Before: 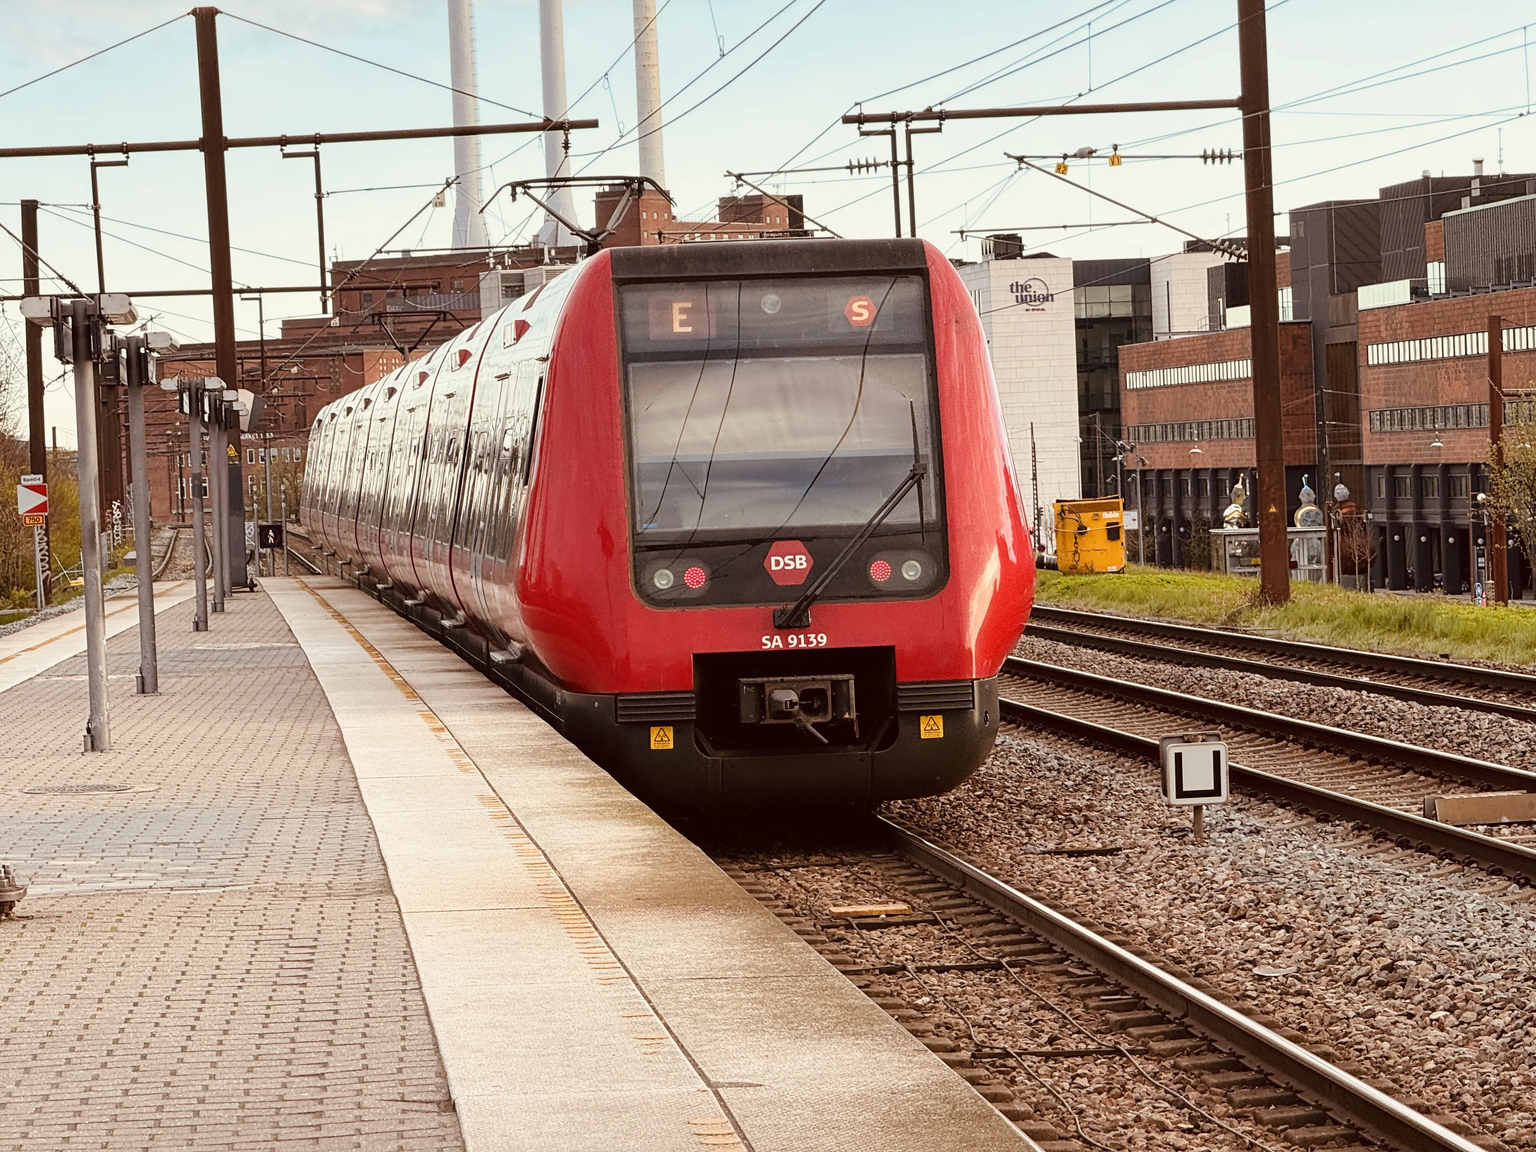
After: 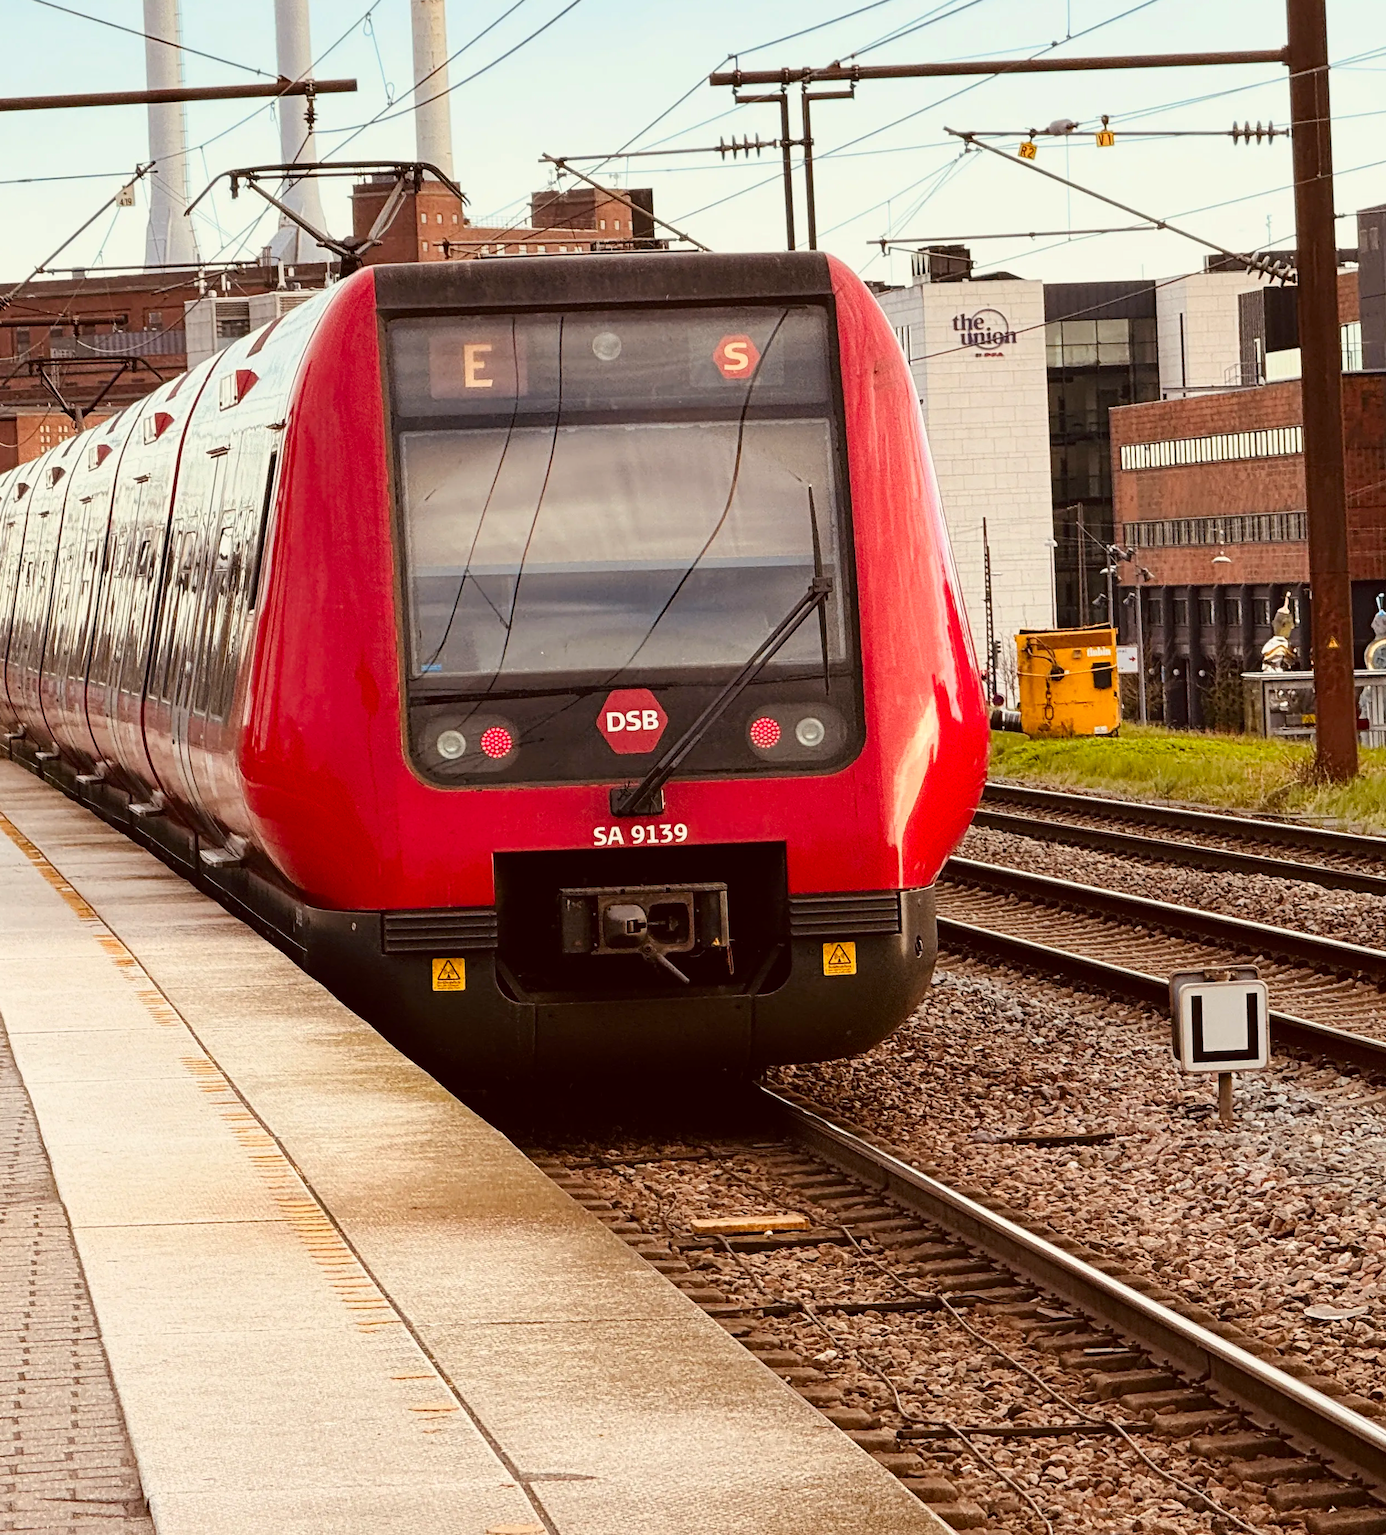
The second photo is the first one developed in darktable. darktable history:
contrast brightness saturation: contrast 0.09, saturation 0.28
crop and rotate: left 22.918%, top 5.629%, right 14.711%, bottom 2.247%
